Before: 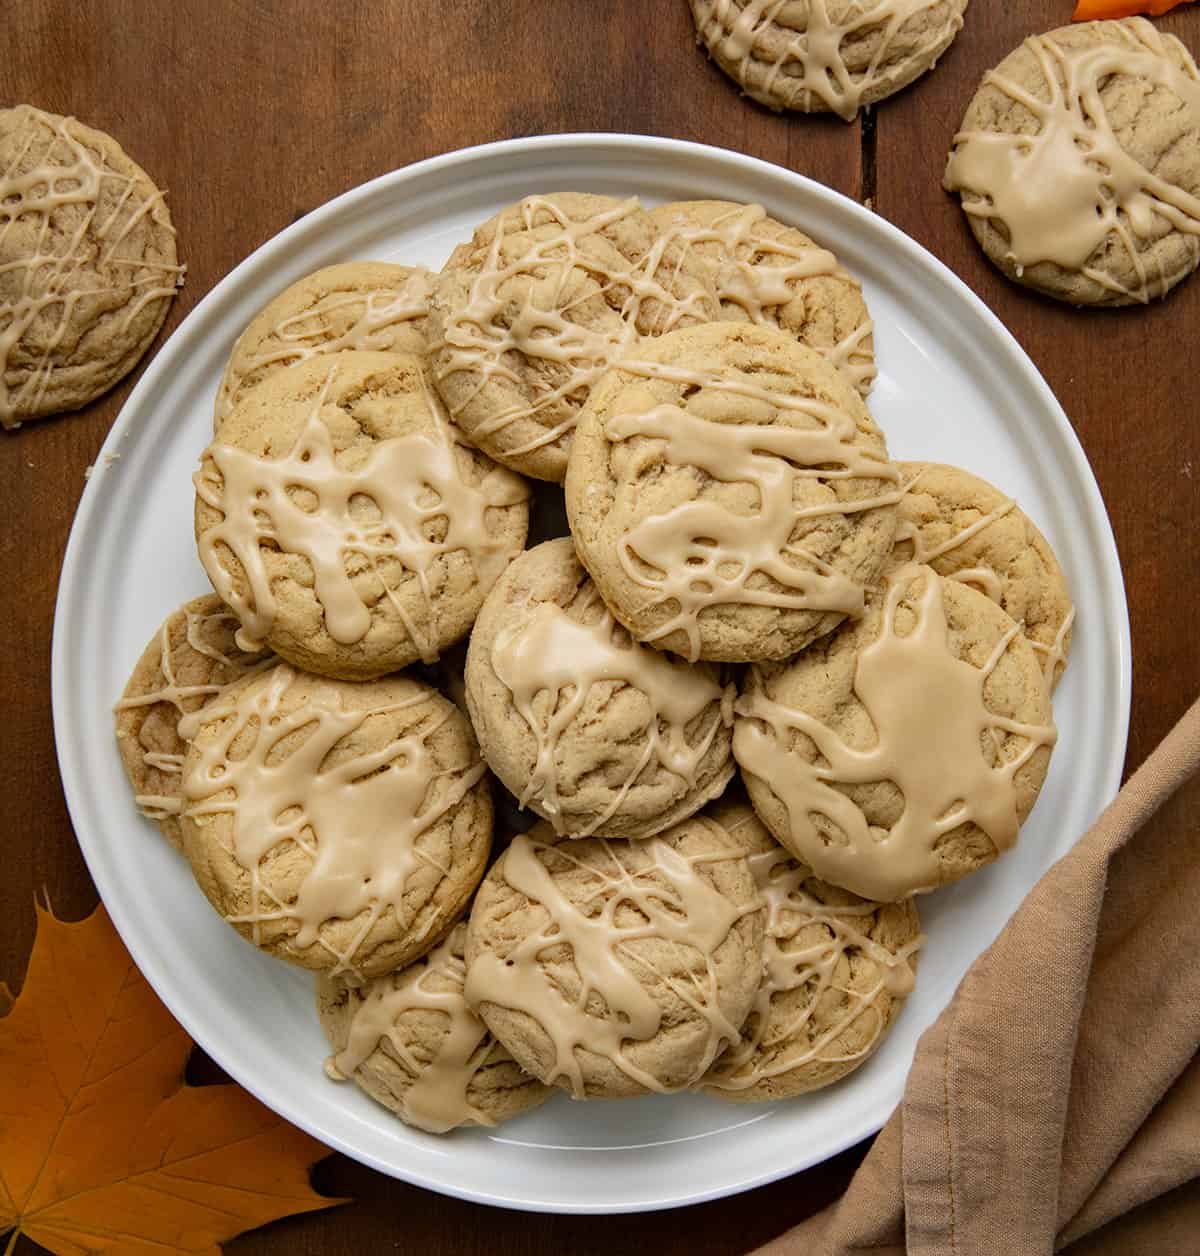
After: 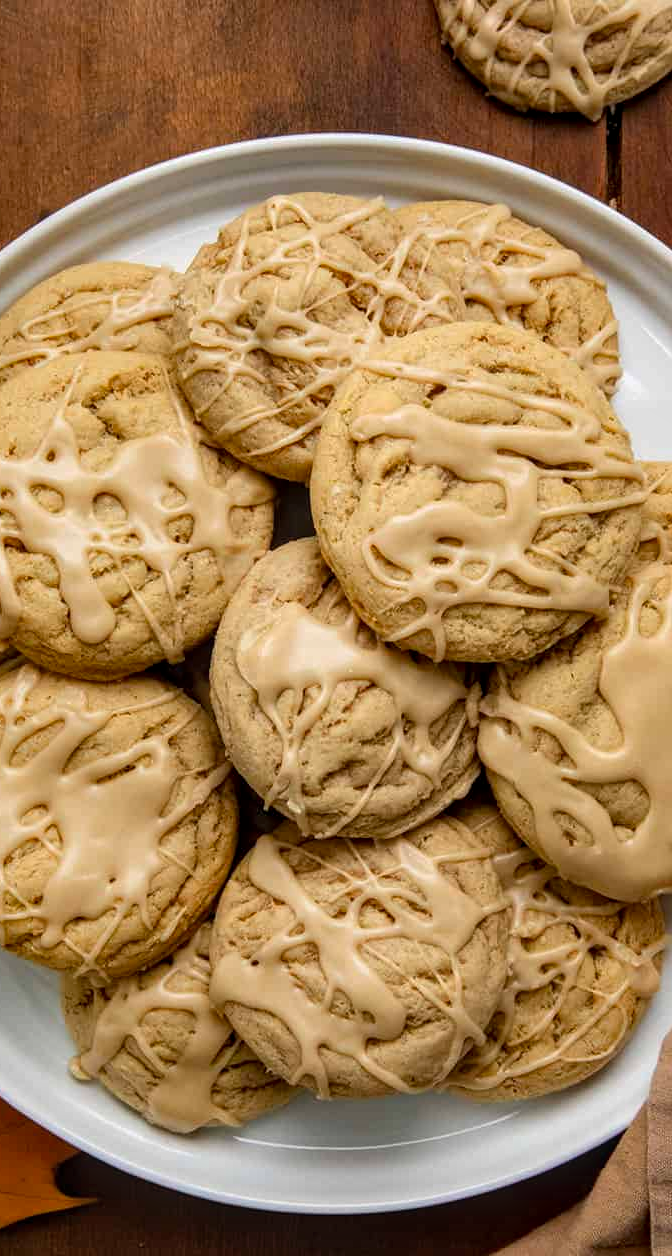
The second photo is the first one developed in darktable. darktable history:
local contrast: on, module defaults
crop: left 21.263%, right 22.533%
